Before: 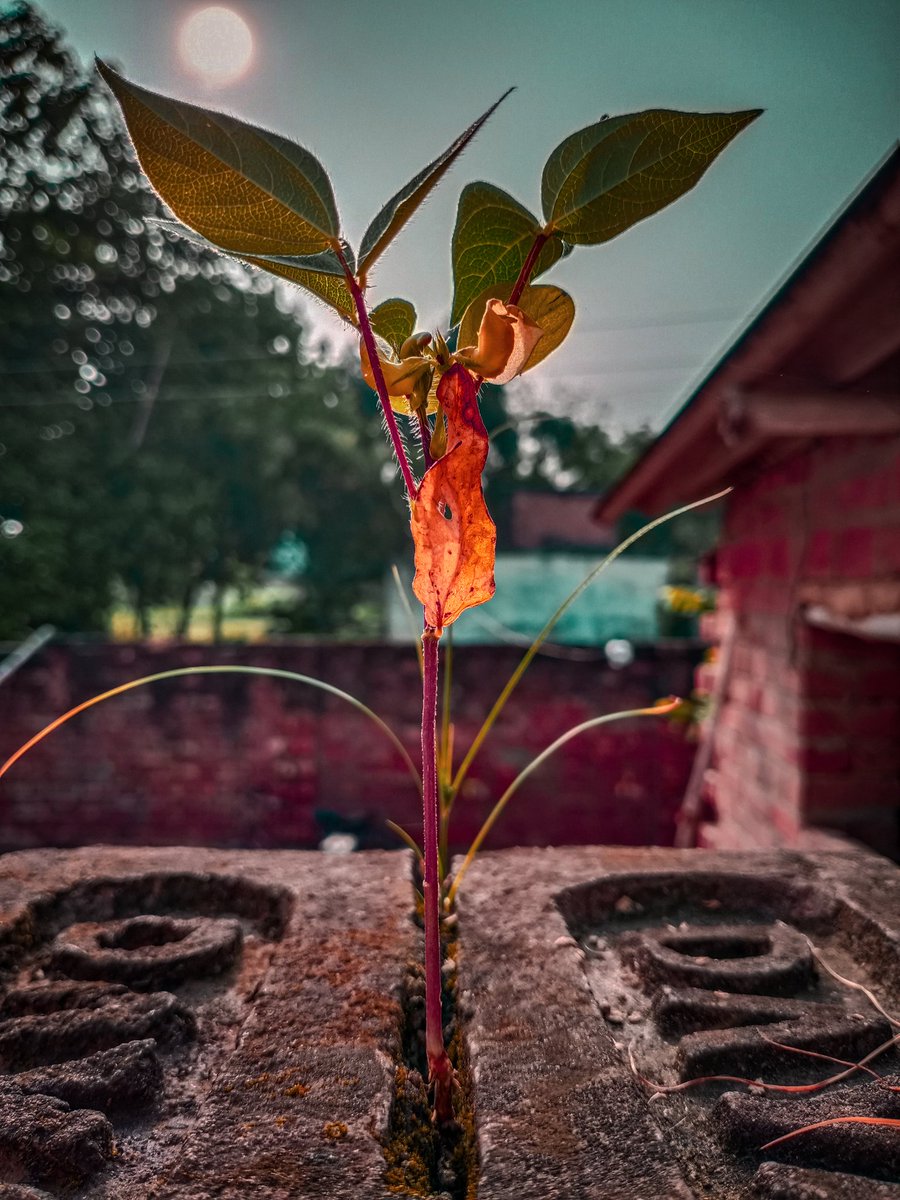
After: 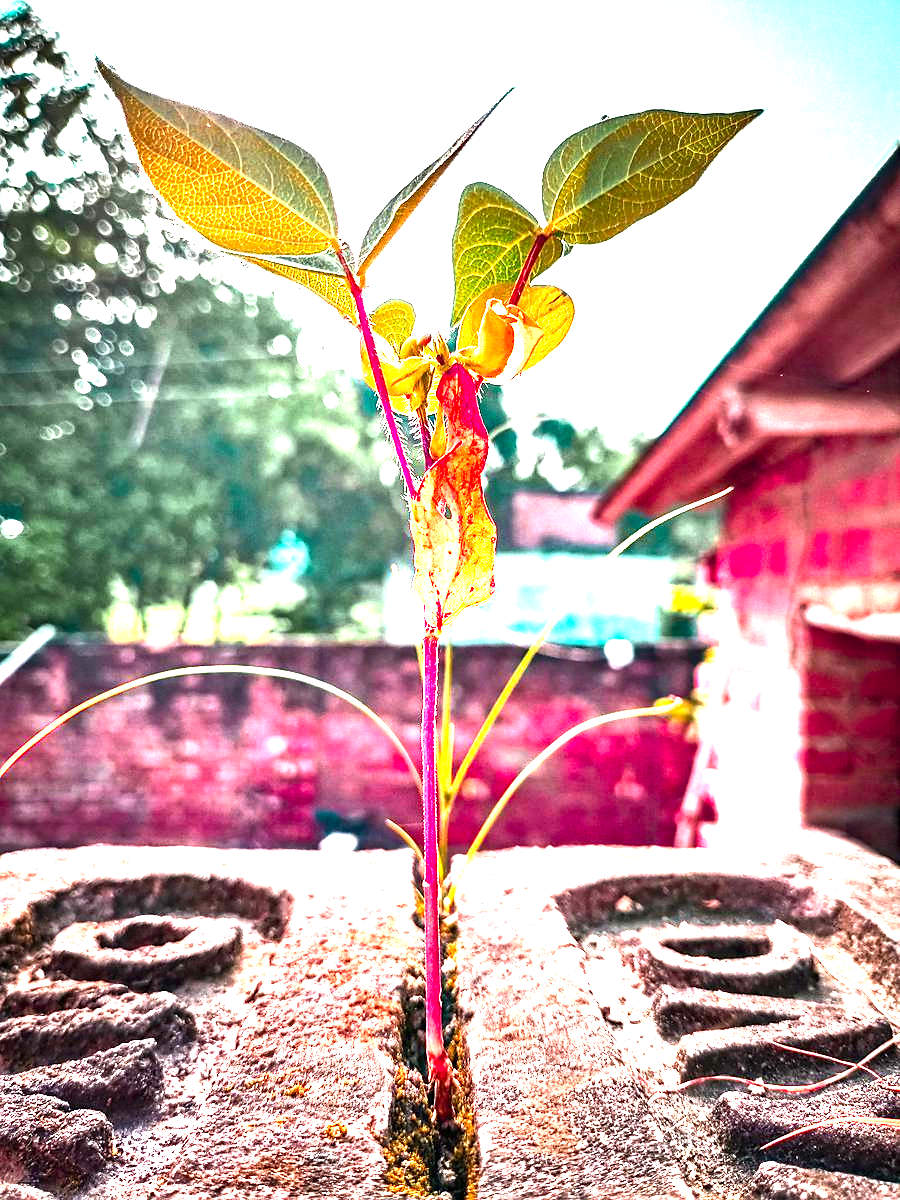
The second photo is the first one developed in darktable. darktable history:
white balance: emerald 1
levels: levels [0, 0.281, 0.562]
sharpen: radius 1.458, amount 0.398, threshold 1.271
exposure: exposure 0.566 EV, compensate highlight preservation false
base curve: curves: ch0 [(0, 0) (0.025, 0.046) (0.112, 0.277) (0.467, 0.74) (0.814, 0.929) (1, 0.942)]
